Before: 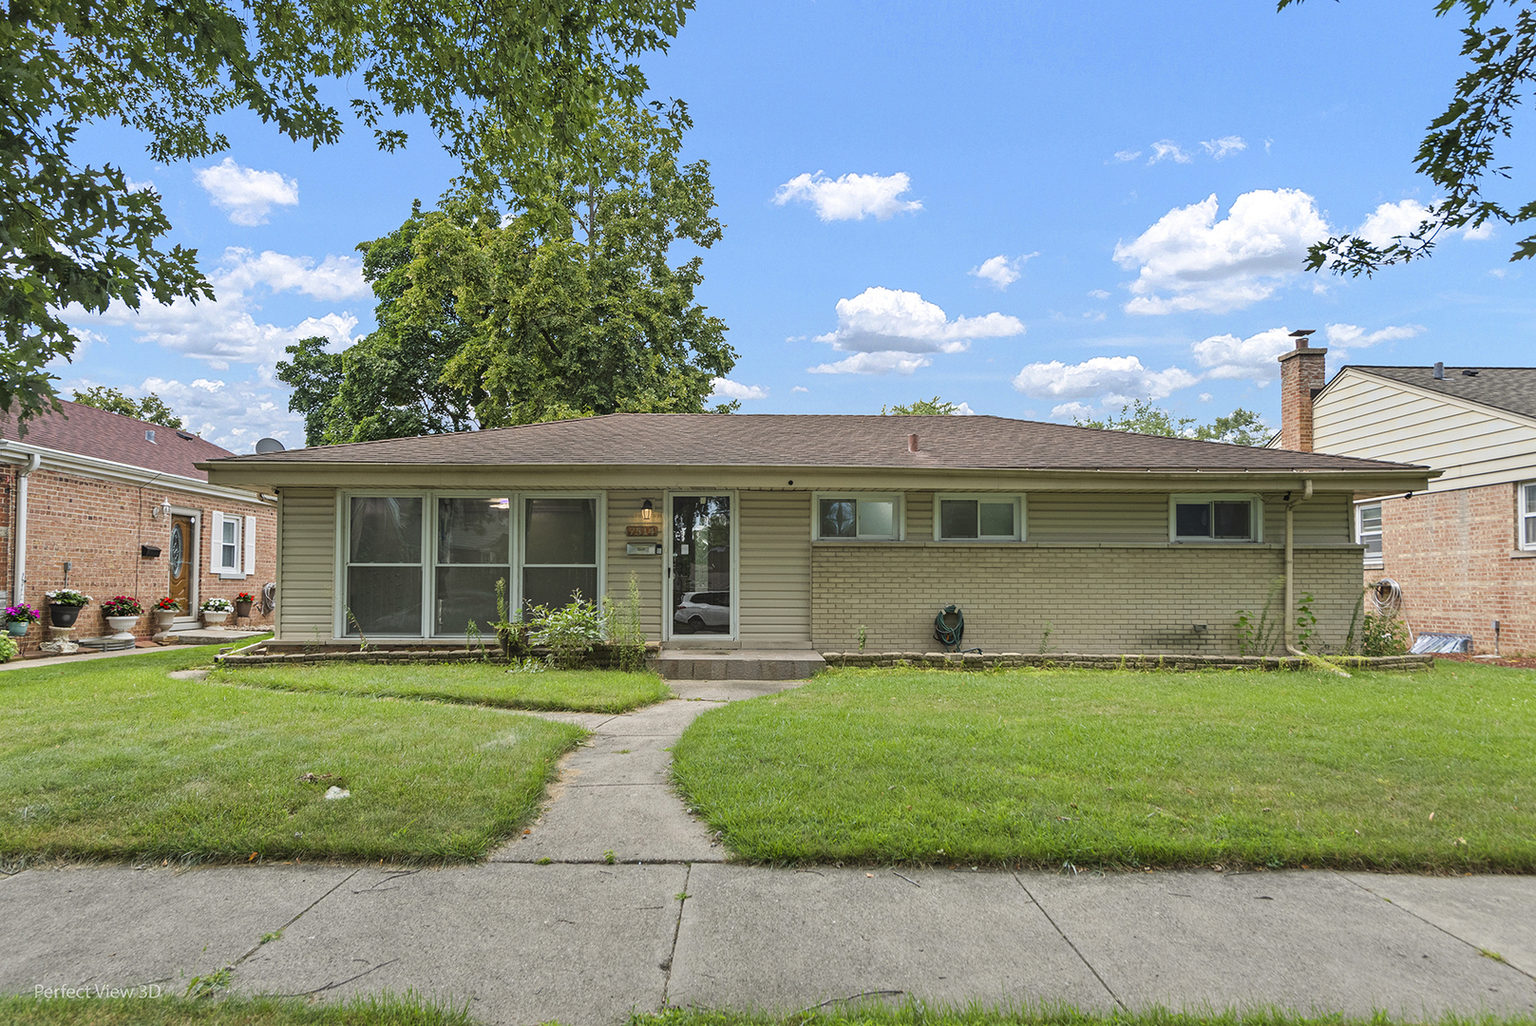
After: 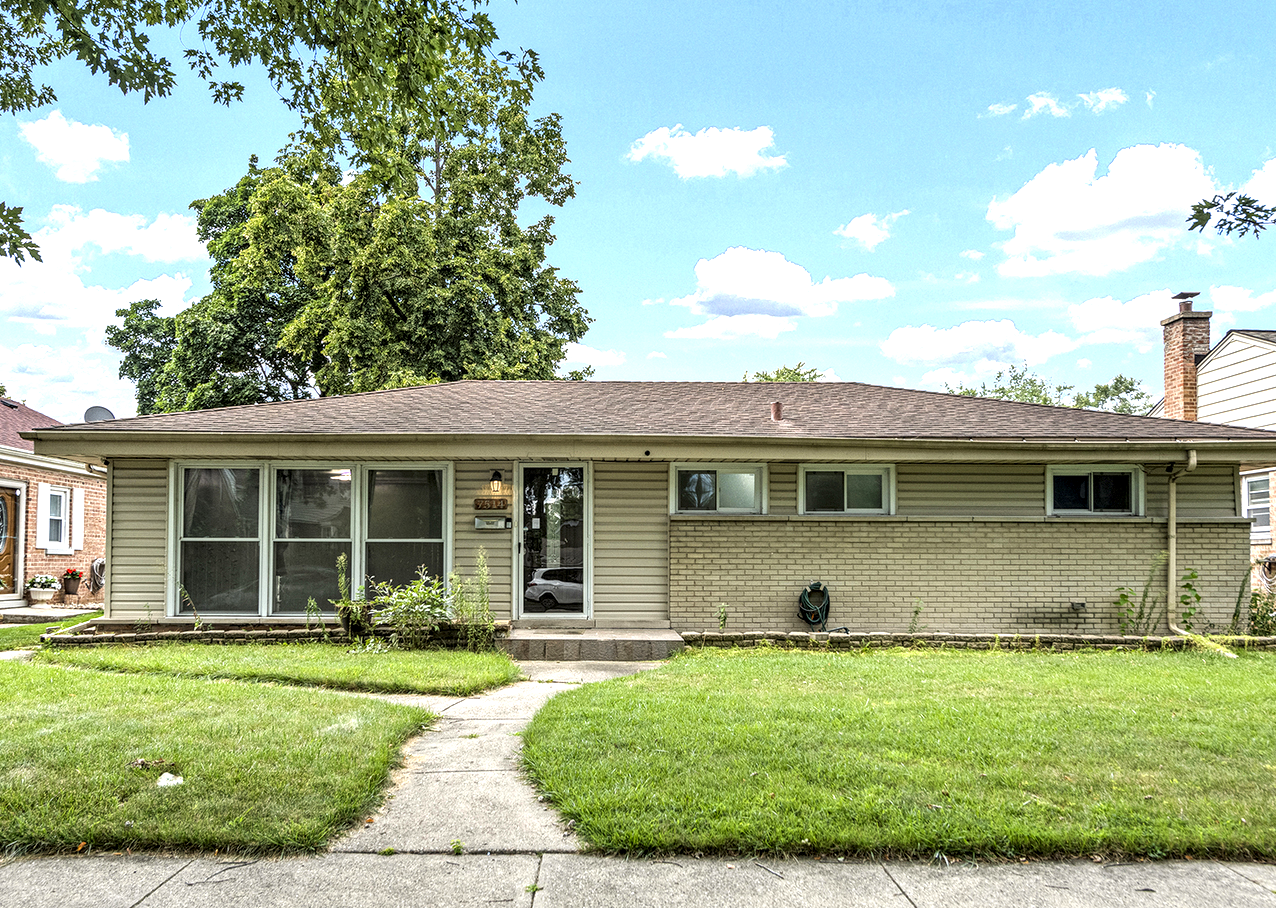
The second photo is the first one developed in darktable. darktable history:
tone equalizer: -8 EV -0.765 EV, -7 EV -0.736 EV, -6 EV -0.635 EV, -5 EV -0.402 EV, -3 EV 0.374 EV, -2 EV 0.6 EV, -1 EV 0.681 EV, +0 EV 0.733 EV
crop: left 11.455%, top 5.171%, right 9.575%, bottom 10.684%
local contrast: highlights 60%, shadows 59%, detail 160%
